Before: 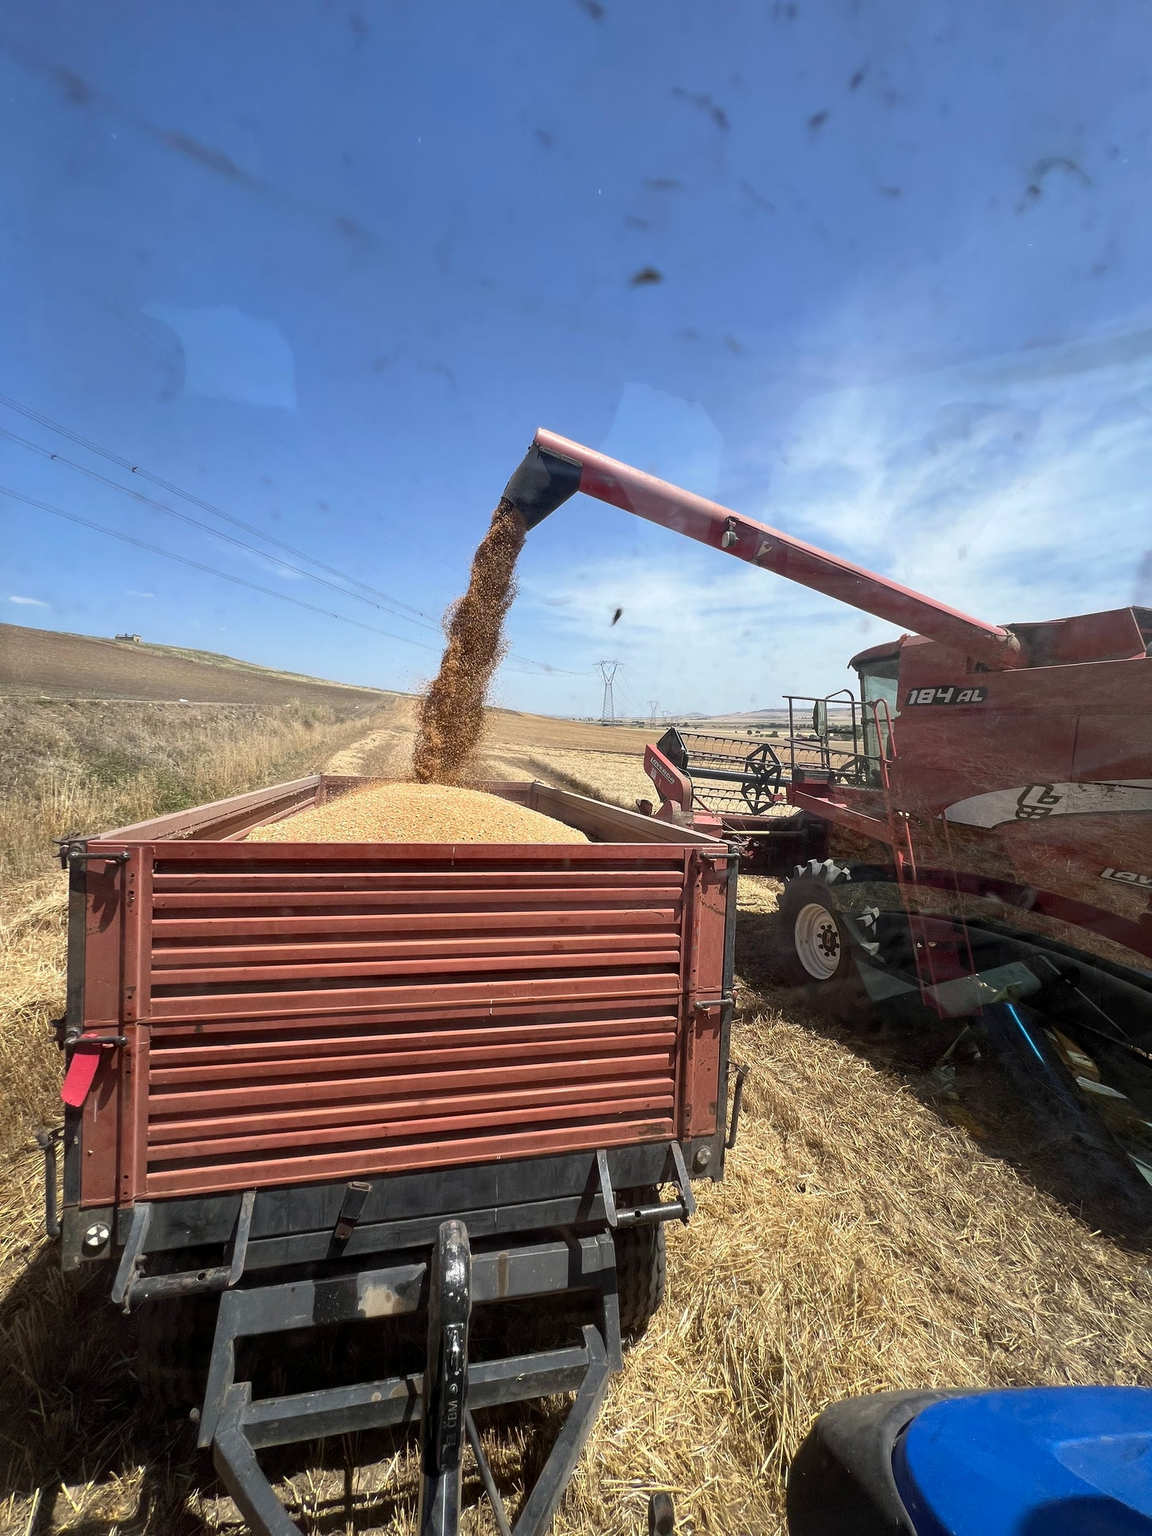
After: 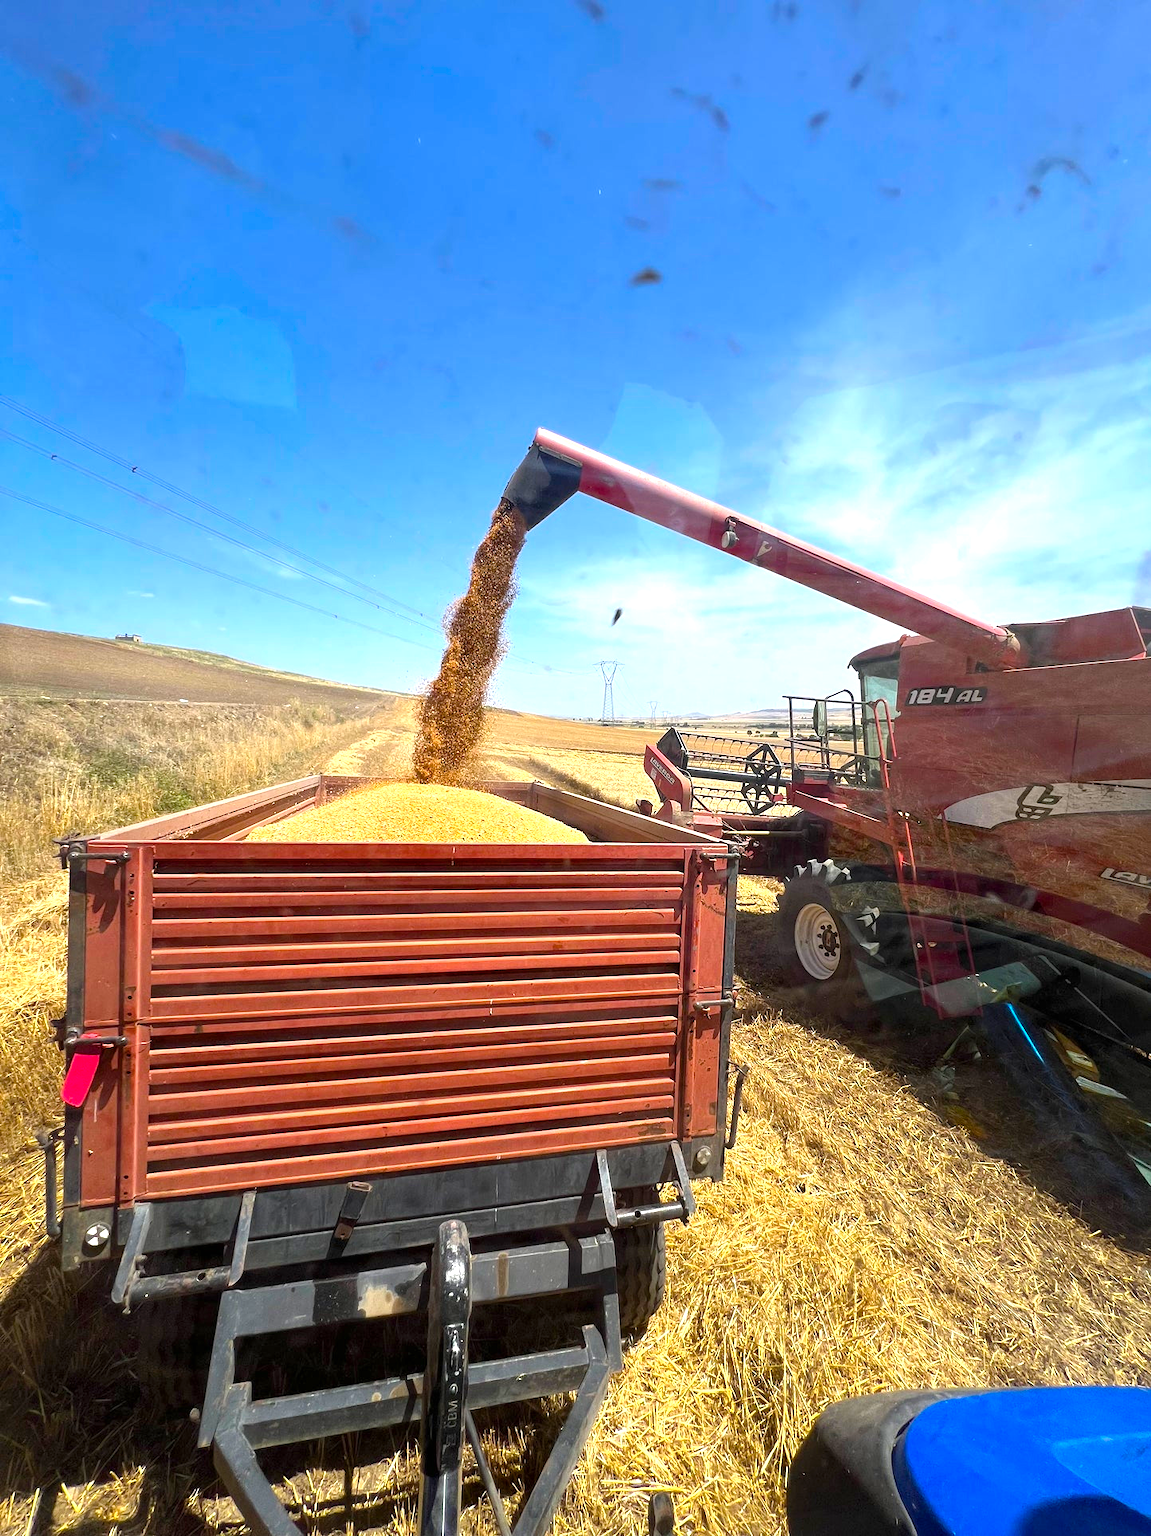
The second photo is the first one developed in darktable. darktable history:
exposure: black level correction 0, exposure 0.68 EV, compensate exposure bias true, compensate highlight preservation false
color balance rgb: linear chroma grading › global chroma 15%, perceptual saturation grading › global saturation 30%
